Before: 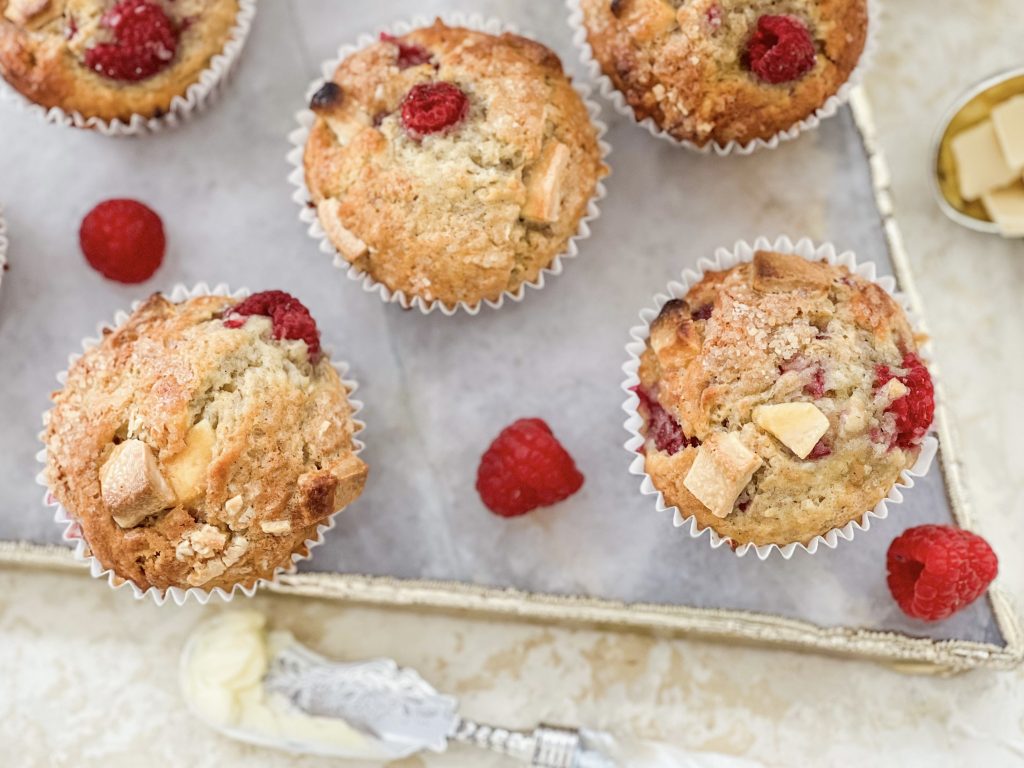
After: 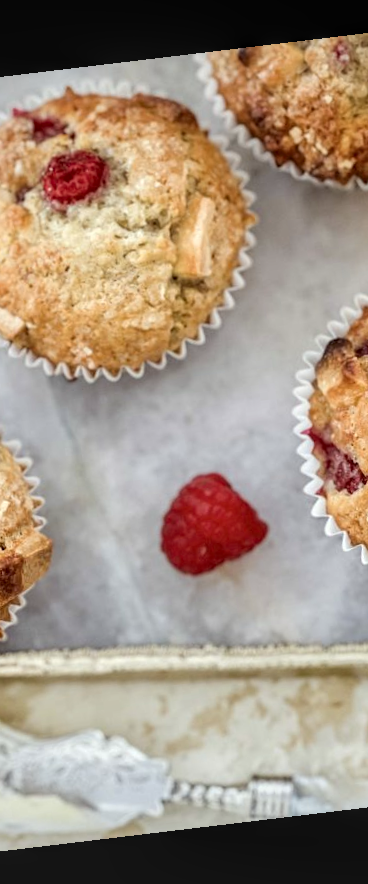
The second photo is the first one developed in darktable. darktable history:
white balance: red 0.978, blue 0.999
crop: left 33.36%, right 33.36%
rotate and perspective: rotation -6.83°, automatic cropping off
local contrast: detail 130%
vignetting: fall-off radius 93.87%
